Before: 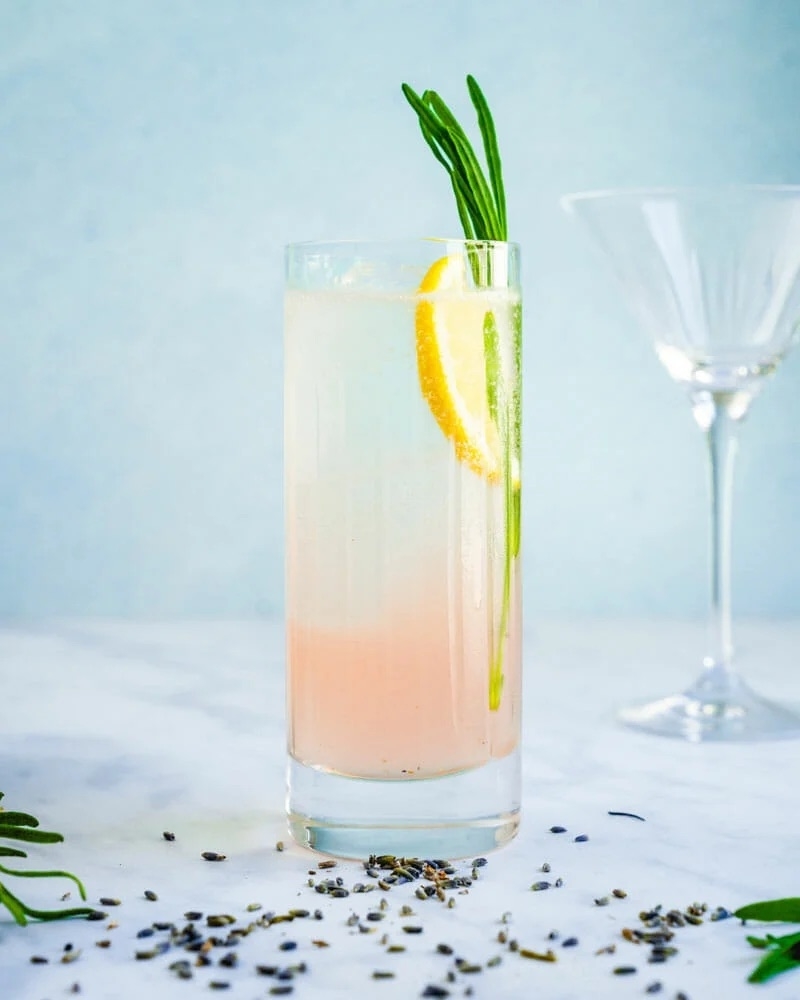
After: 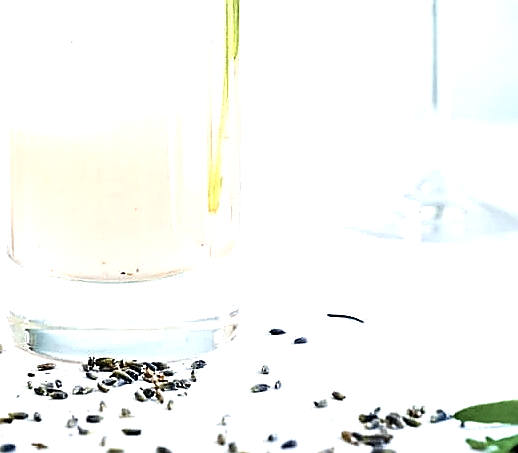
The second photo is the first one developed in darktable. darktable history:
exposure: black level correction 0.001, exposure 0.956 EV, compensate exposure bias true, compensate highlight preservation false
tone equalizer: -7 EV 0.153 EV, -6 EV 0.636 EV, -5 EV 1.12 EV, -4 EV 1.29 EV, -3 EV 1.15 EV, -2 EV 0.6 EV, -1 EV 0.154 EV
crop and rotate: left 35.191%, top 49.826%, bottom 4.797%
sharpen: radius 1.377, amount 1.265, threshold 0.631
local contrast: highlights 214%, shadows 124%, detail 138%, midtone range 0.255
contrast brightness saturation: contrast -0.061, saturation -0.41
